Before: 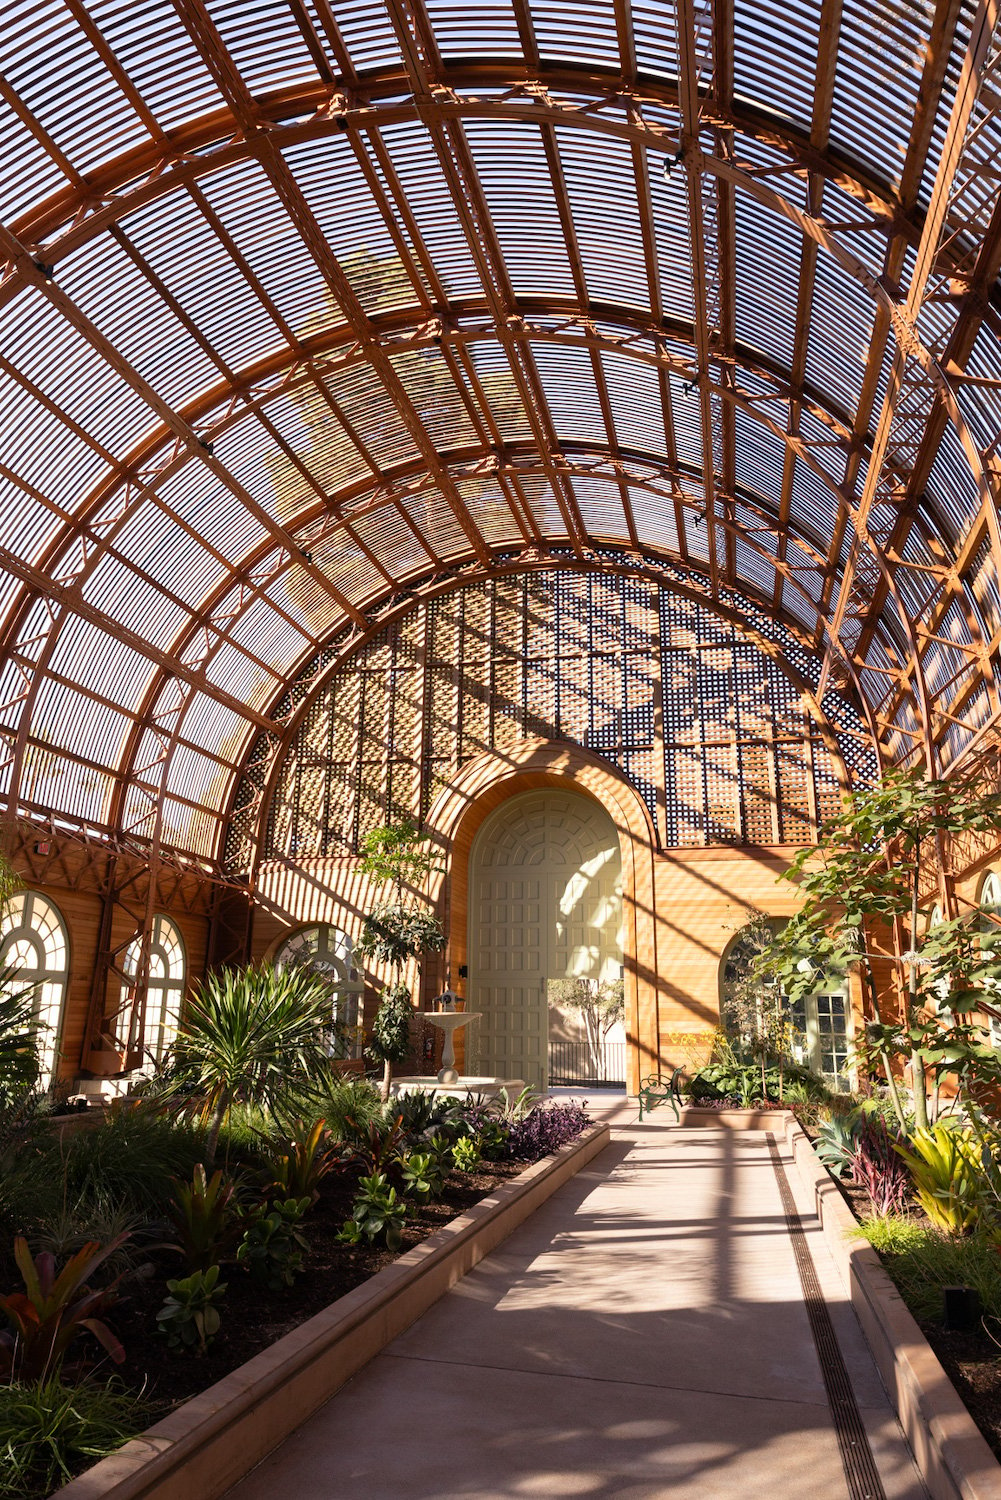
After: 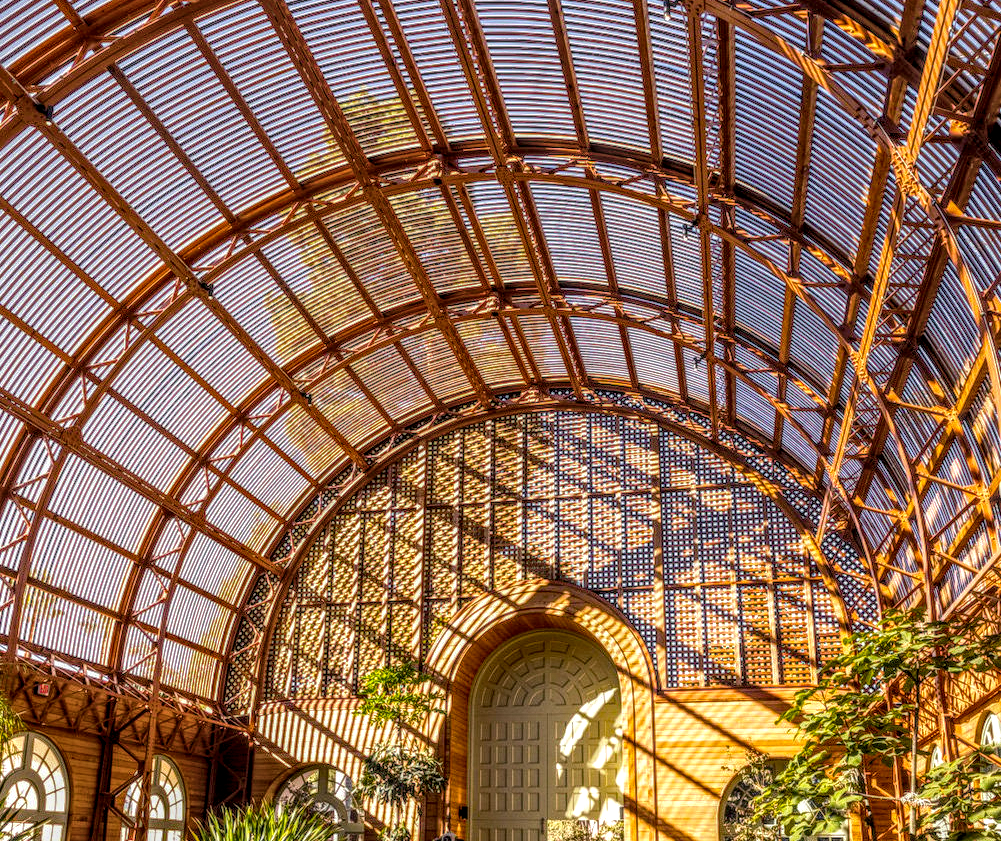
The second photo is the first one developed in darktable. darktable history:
local contrast: highlights 0%, shadows 0%, detail 300%, midtone range 0.3
crop and rotate: top 10.605%, bottom 33.274%
color balance rgb: linear chroma grading › global chroma 15%, perceptual saturation grading › global saturation 30%
